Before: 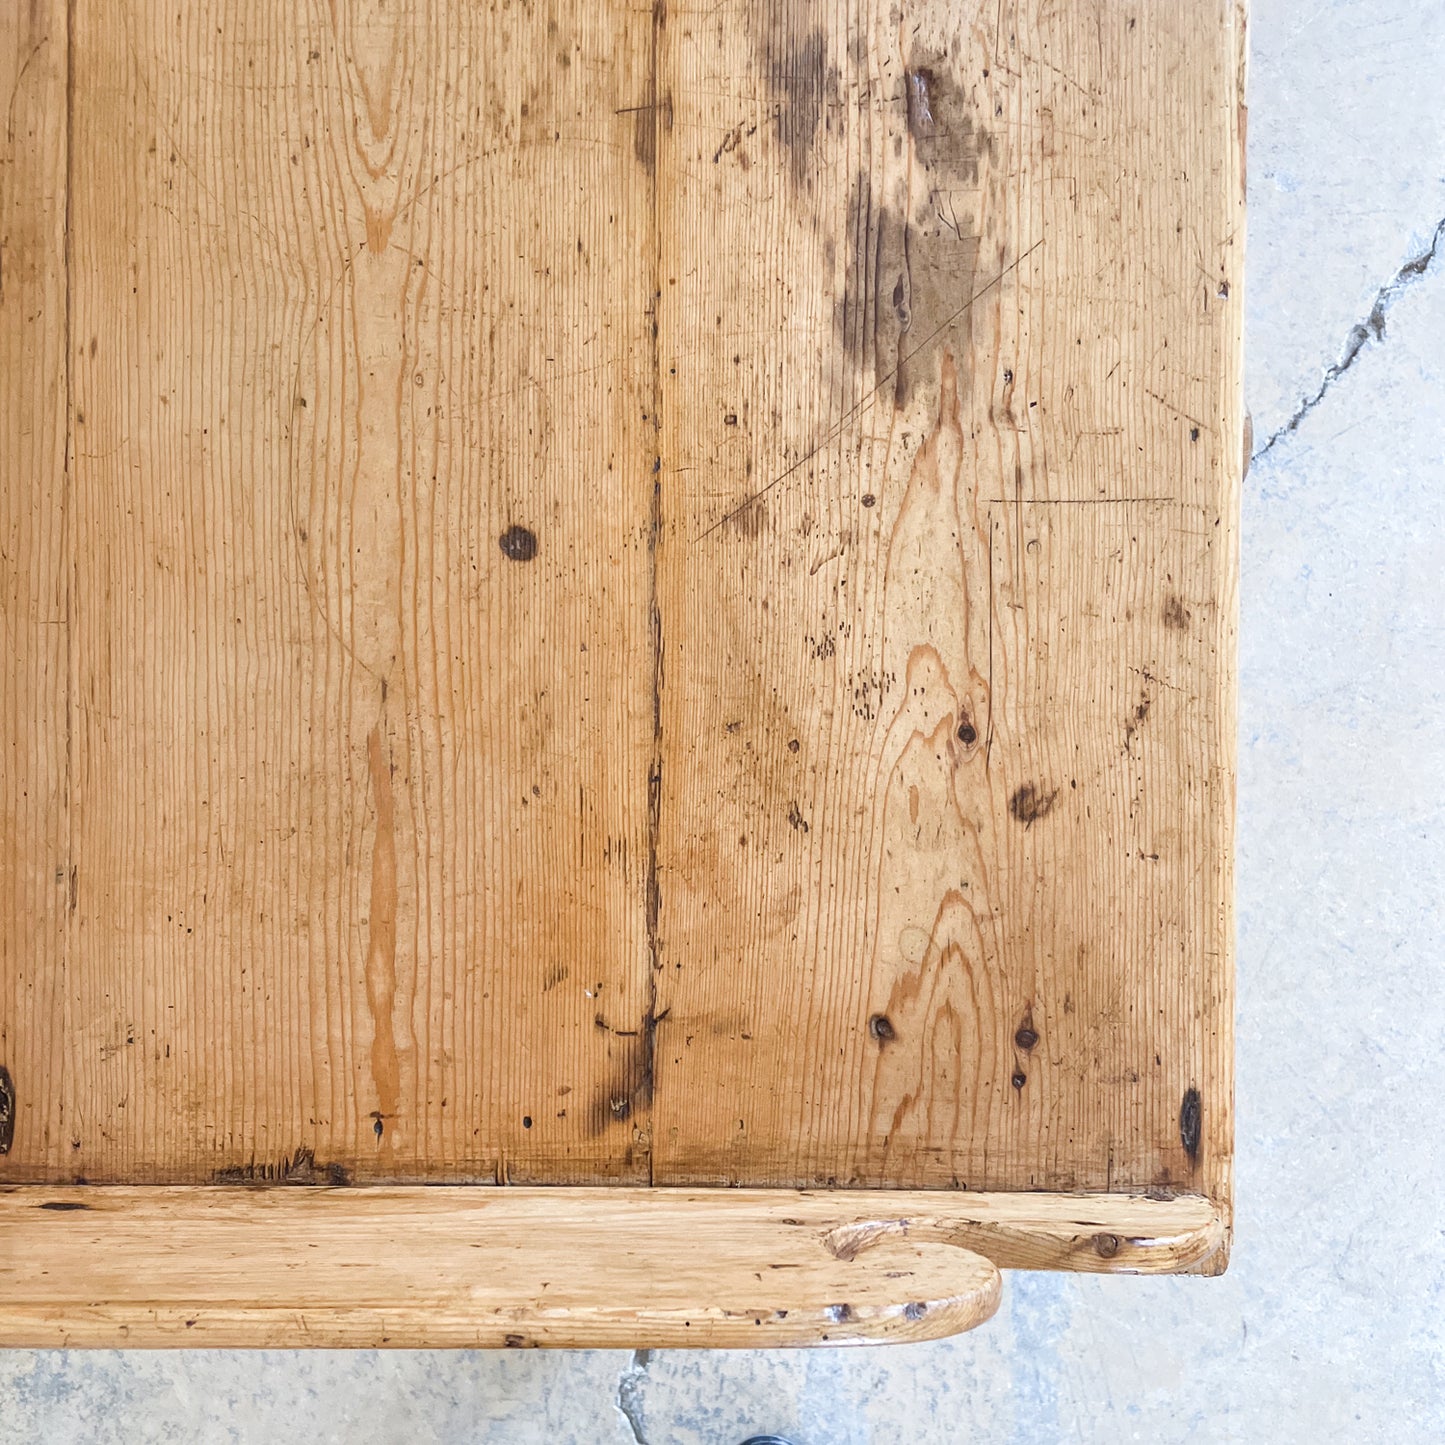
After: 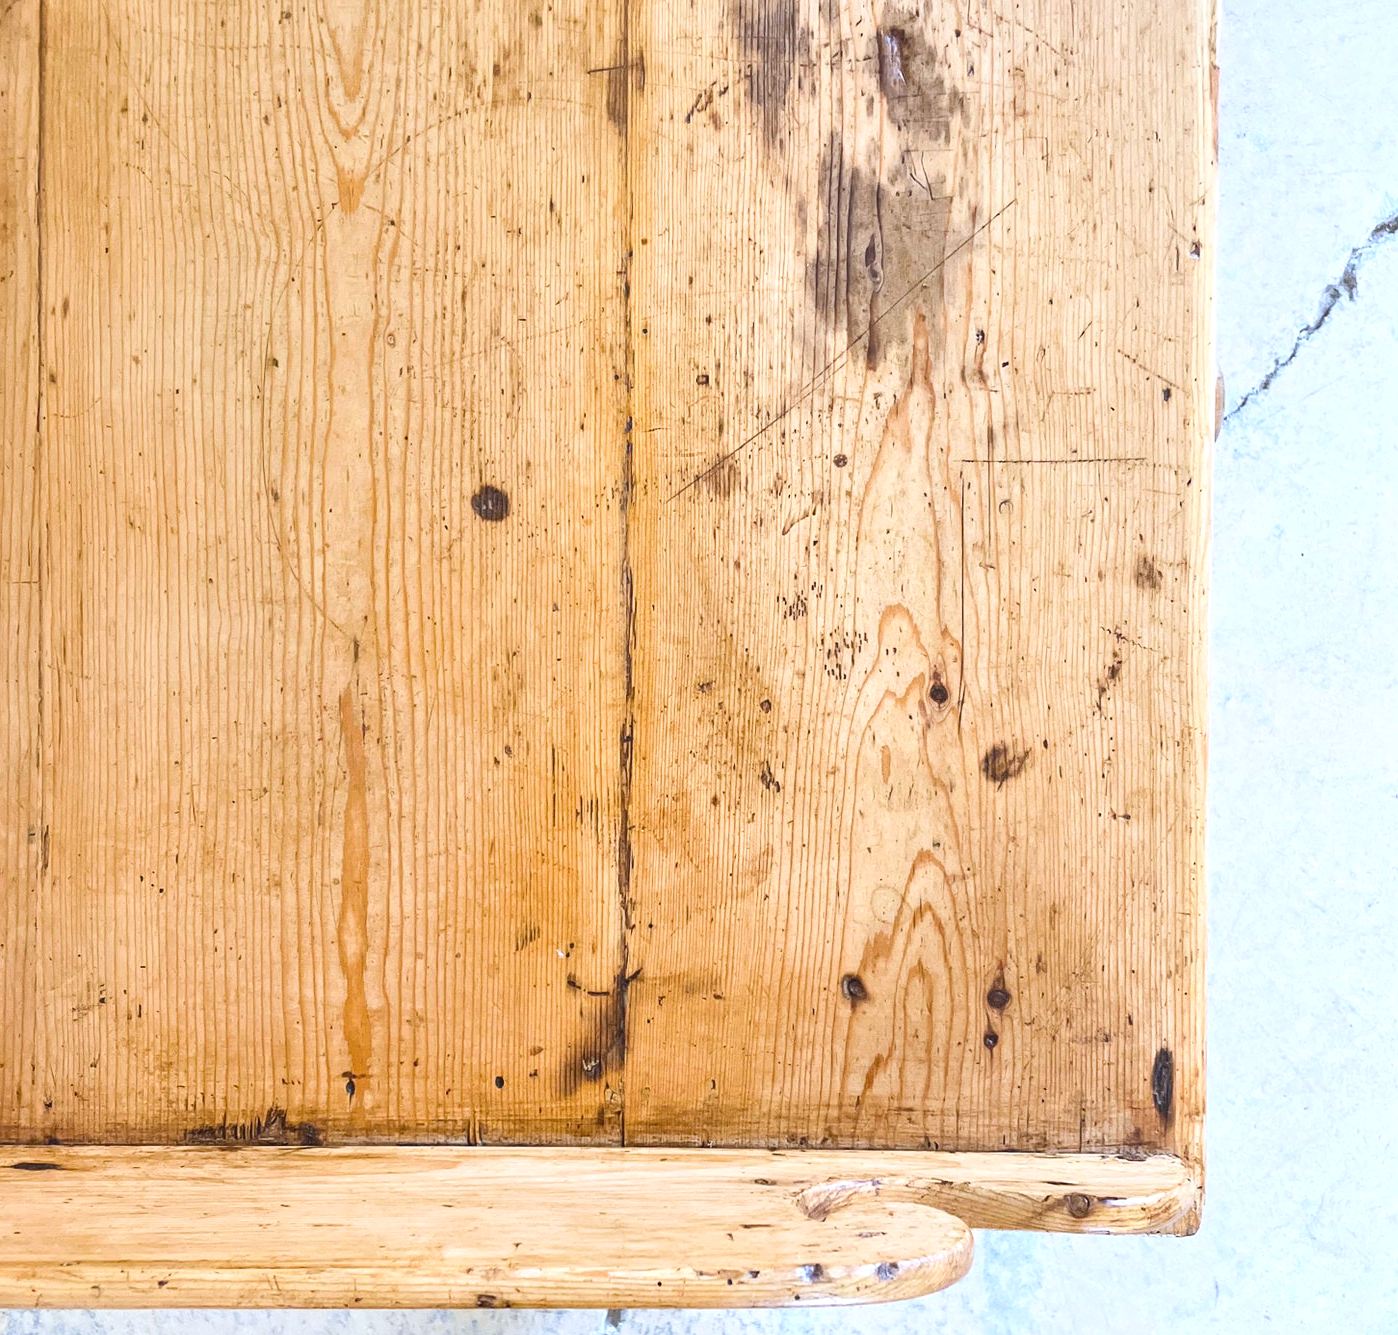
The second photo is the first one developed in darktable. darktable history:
sharpen: radius 2.905, amount 0.855, threshold 47.457
crop: left 1.97%, top 2.771%, right 1.244%, bottom 4.824%
color balance rgb: power › hue 171.47°, highlights gain › luminance 16.365%, highlights gain › chroma 2.863%, highlights gain › hue 260.25°, global offset › luminance 0.489%, perceptual saturation grading › global saturation 30.333%, global vibrance 9.224%
contrast brightness saturation: contrast 0.149, brightness 0.053
